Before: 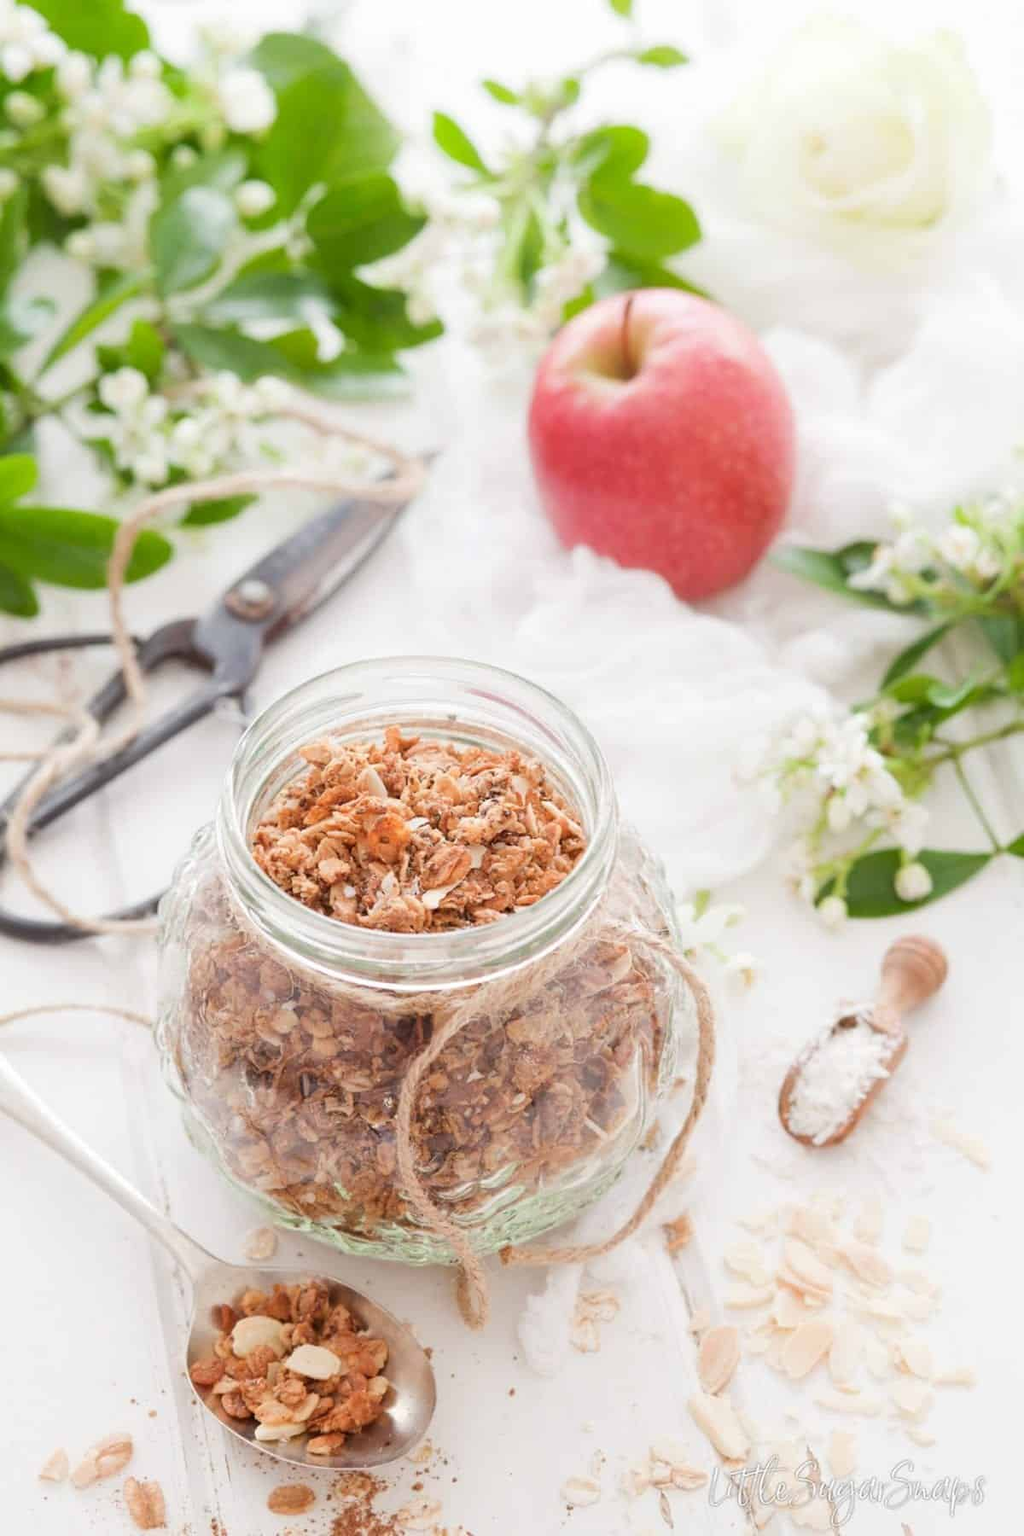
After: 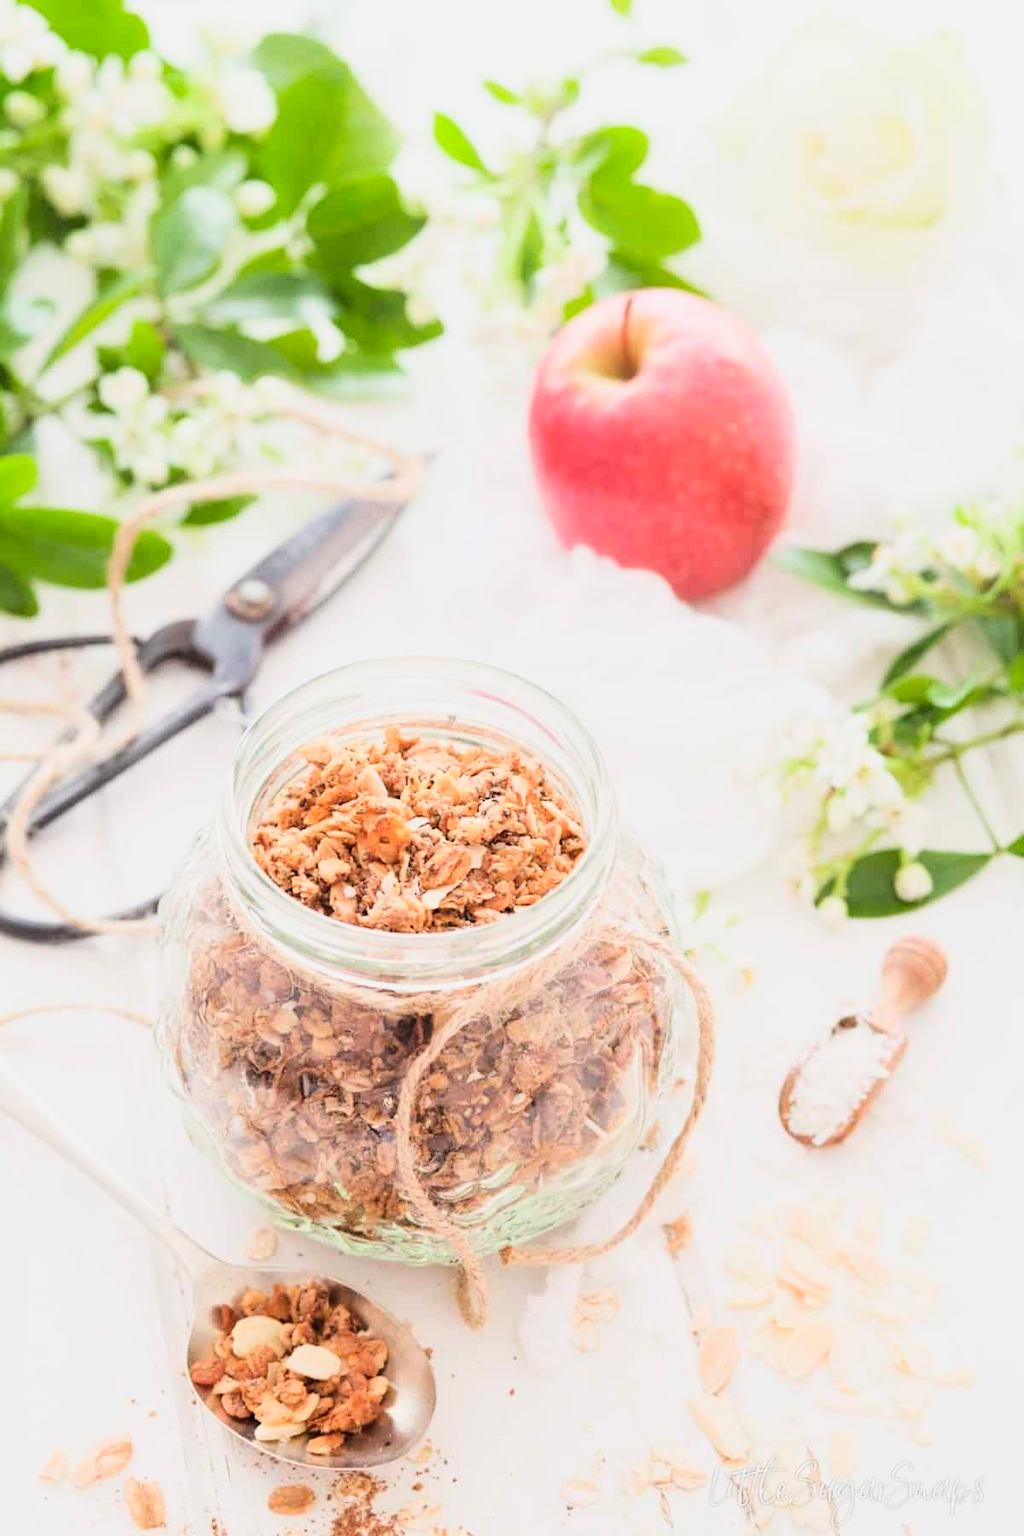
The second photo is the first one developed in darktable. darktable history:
shadows and highlights: shadows 25.62, highlights -25.69
base curve: curves: ch0 [(0, 0) (0, 0.001) (0.001, 0.001) (0.004, 0.002) (0.007, 0.004) (0.015, 0.013) (0.033, 0.045) (0.052, 0.096) (0.075, 0.17) (0.099, 0.241) (0.163, 0.42) (0.219, 0.55) (0.259, 0.616) (0.327, 0.722) (0.365, 0.765) (0.522, 0.873) (0.547, 0.881) (0.689, 0.919) (0.826, 0.952) (1, 1)]
exposure: exposure -0.606 EV, compensate highlight preservation false
